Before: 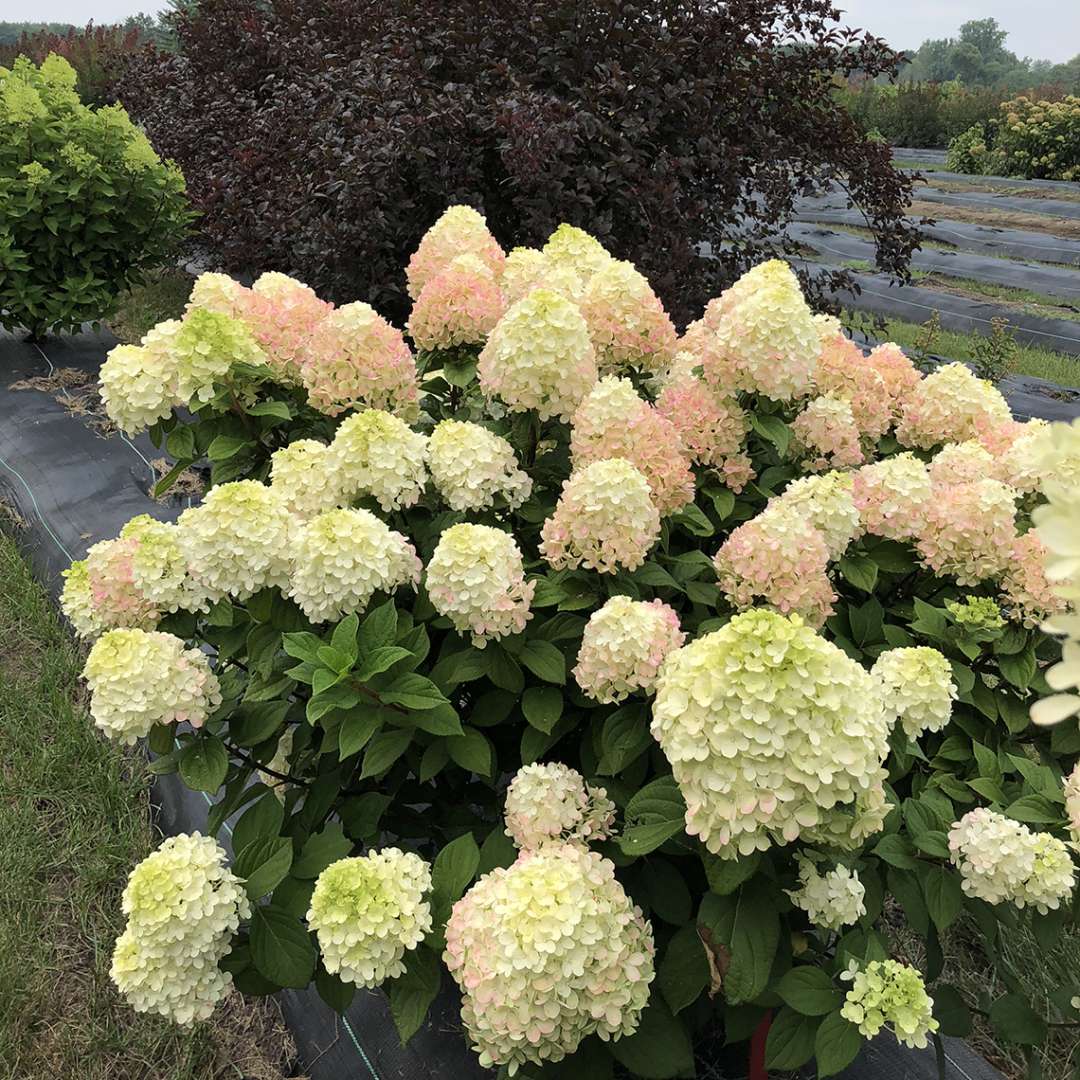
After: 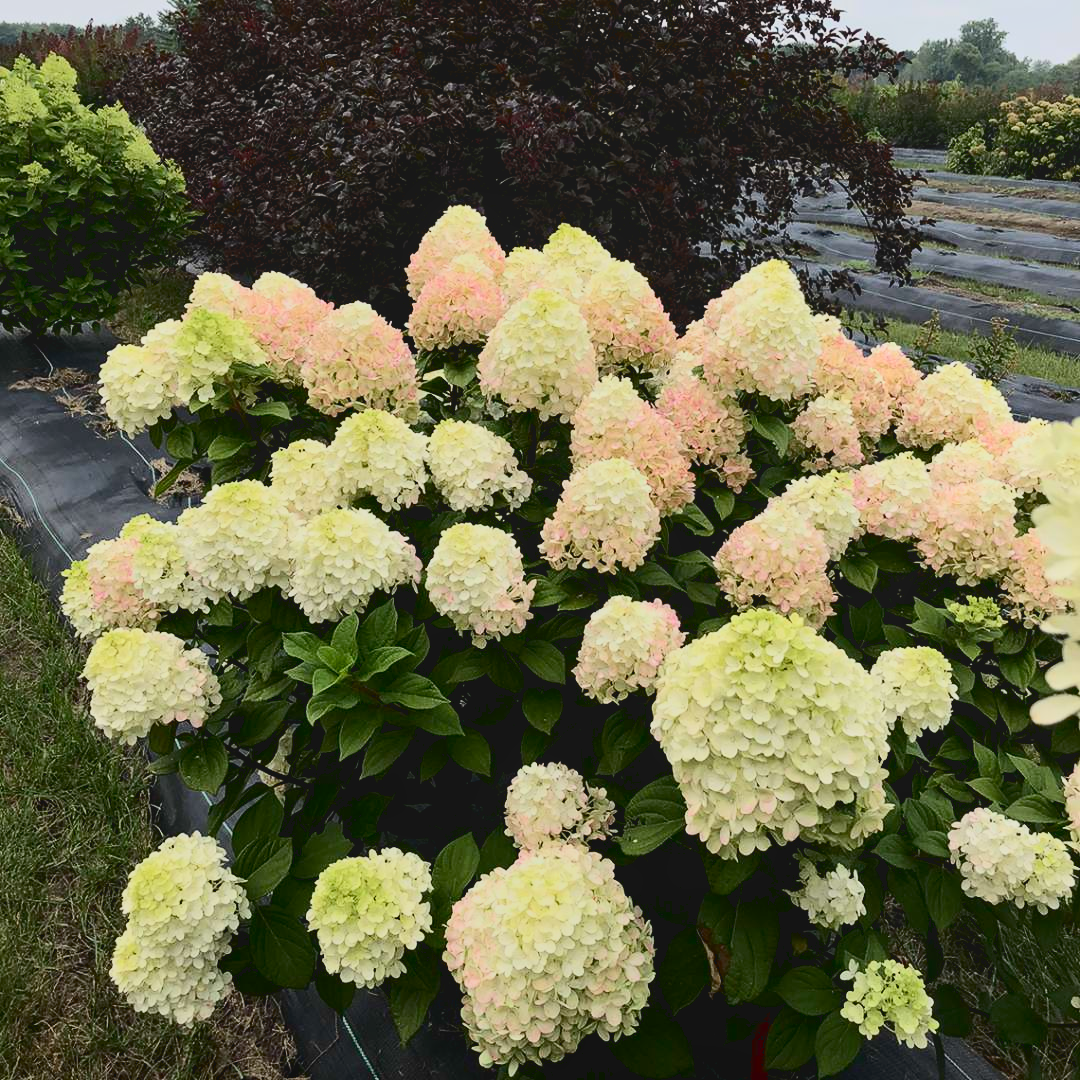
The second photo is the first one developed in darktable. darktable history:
exposure: black level correction 0.01, exposure 0.016 EV, compensate highlight preservation false
contrast brightness saturation: contrast 0.289
local contrast: highlights 69%, shadows 66%, detail 81%, midtone range 0.329
